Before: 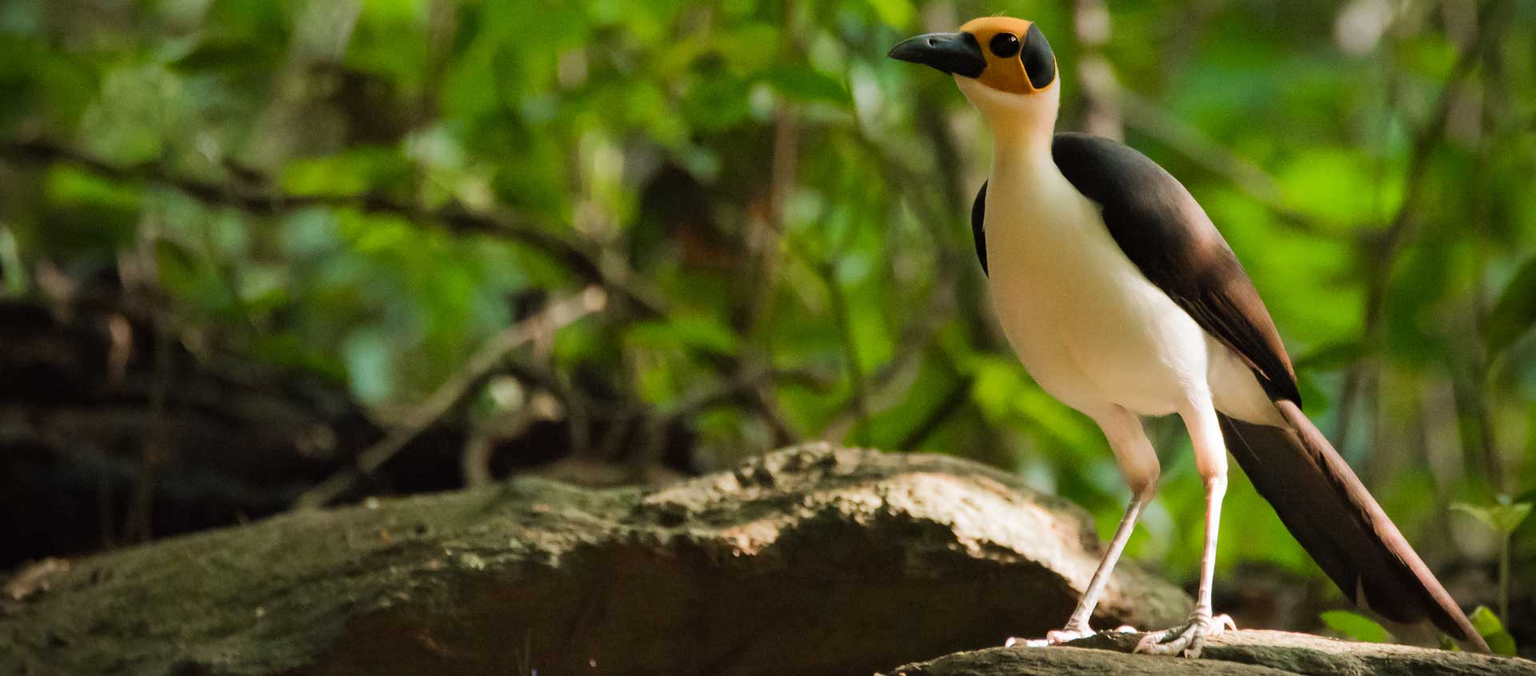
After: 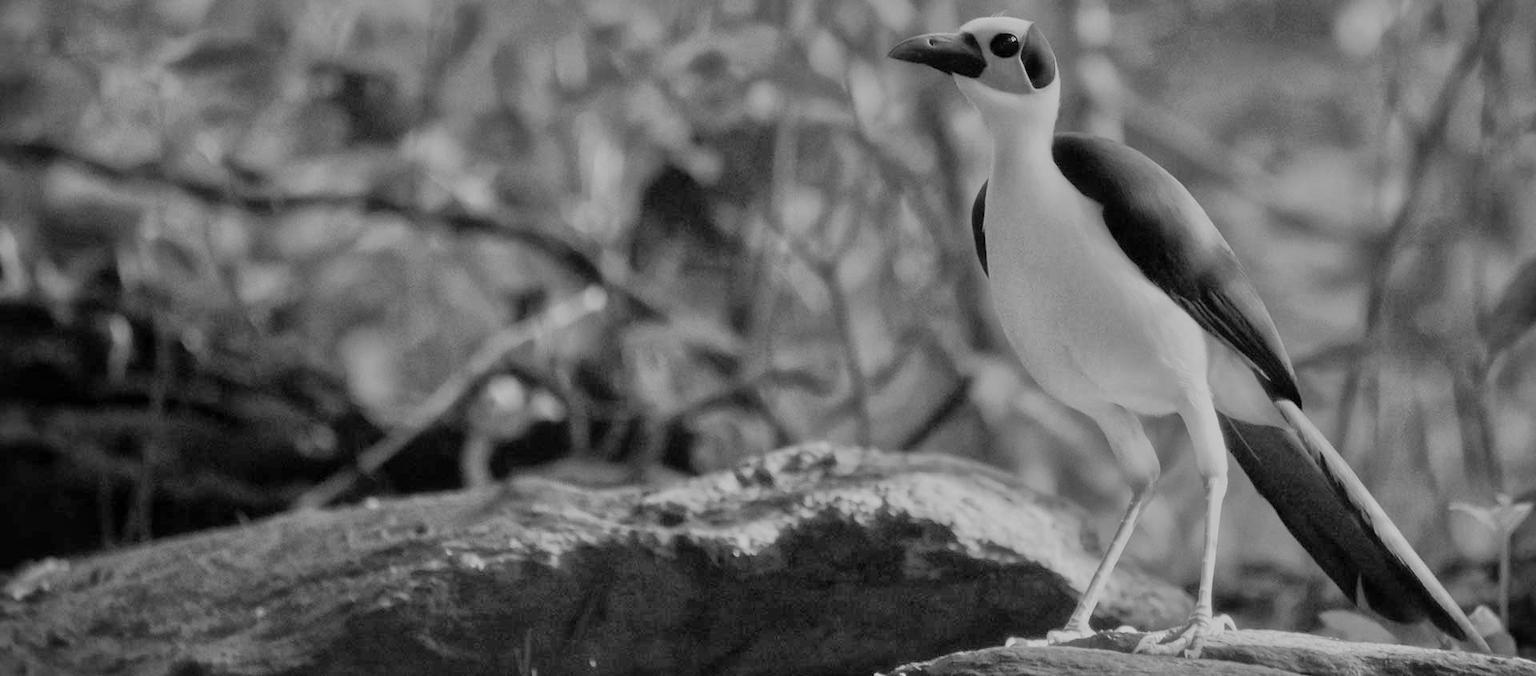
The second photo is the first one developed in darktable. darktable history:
tone equalizer: -7 EV 0.15 EV, -6 EV 0.6 EV, -5 EV 1.15 EV, -4 EV 1.33 EV, -3 EV 1.15 EV, -2 EV 0.6 EV, -1 EV 0.15 EV, mask exposure compensation -0.5 EV
monochrome: a 79.32, b 81.83, size 1.1
haze removal: strength -0.09, distance 0.358, compatibility mode true, adaptive false
global tonemap: drago (1, 100), detail 1
